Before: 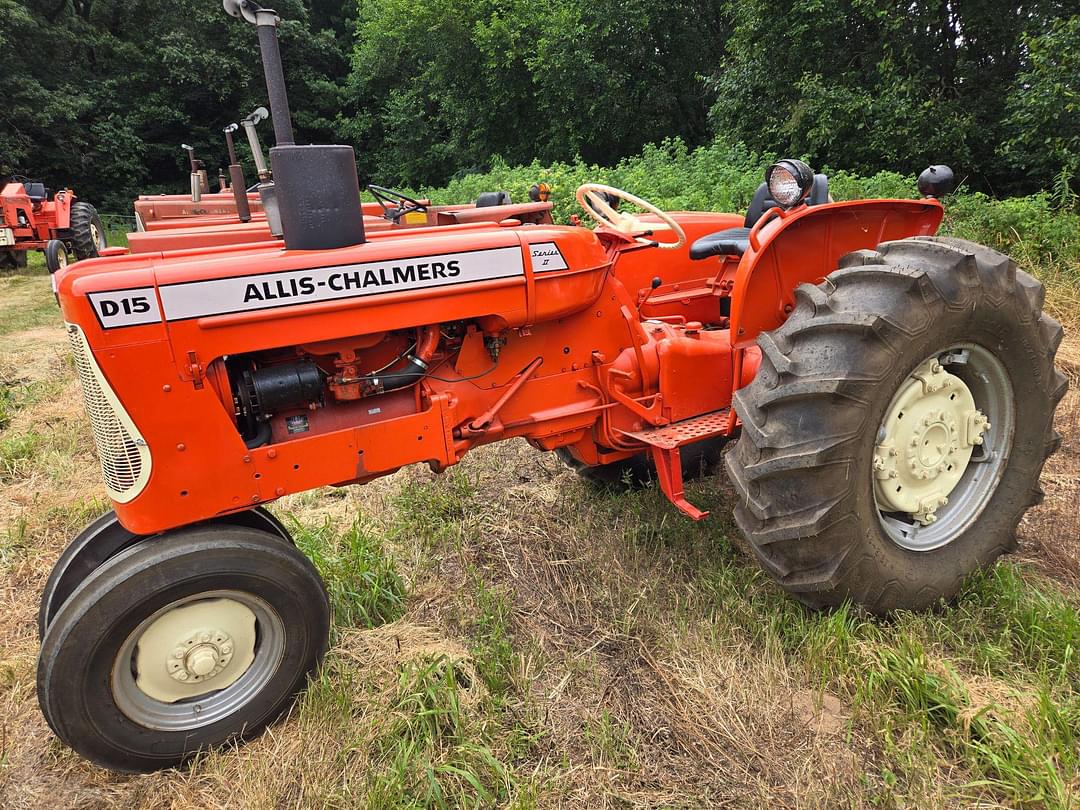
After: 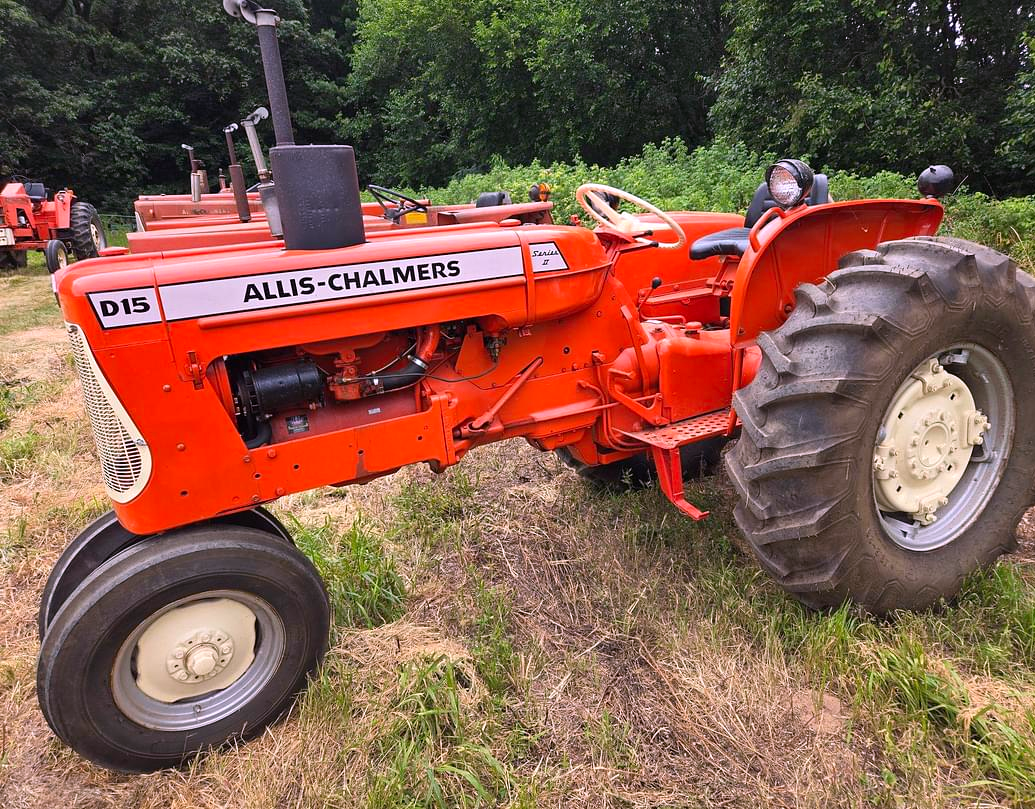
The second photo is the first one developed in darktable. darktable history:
white balance: red 1.066, blue 1.119
crop: right 4.126%, bottom 0.031%
contrast brightness saturation: contrast 0.04, saturation 0.07
